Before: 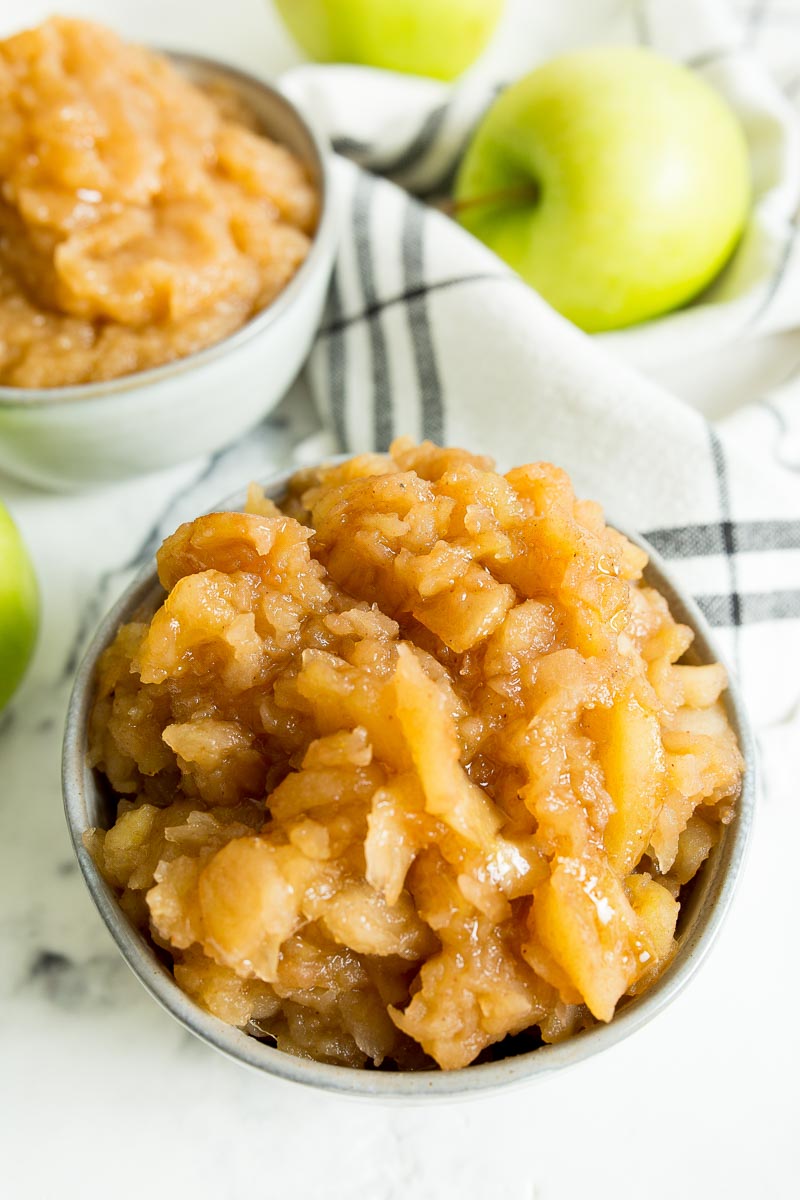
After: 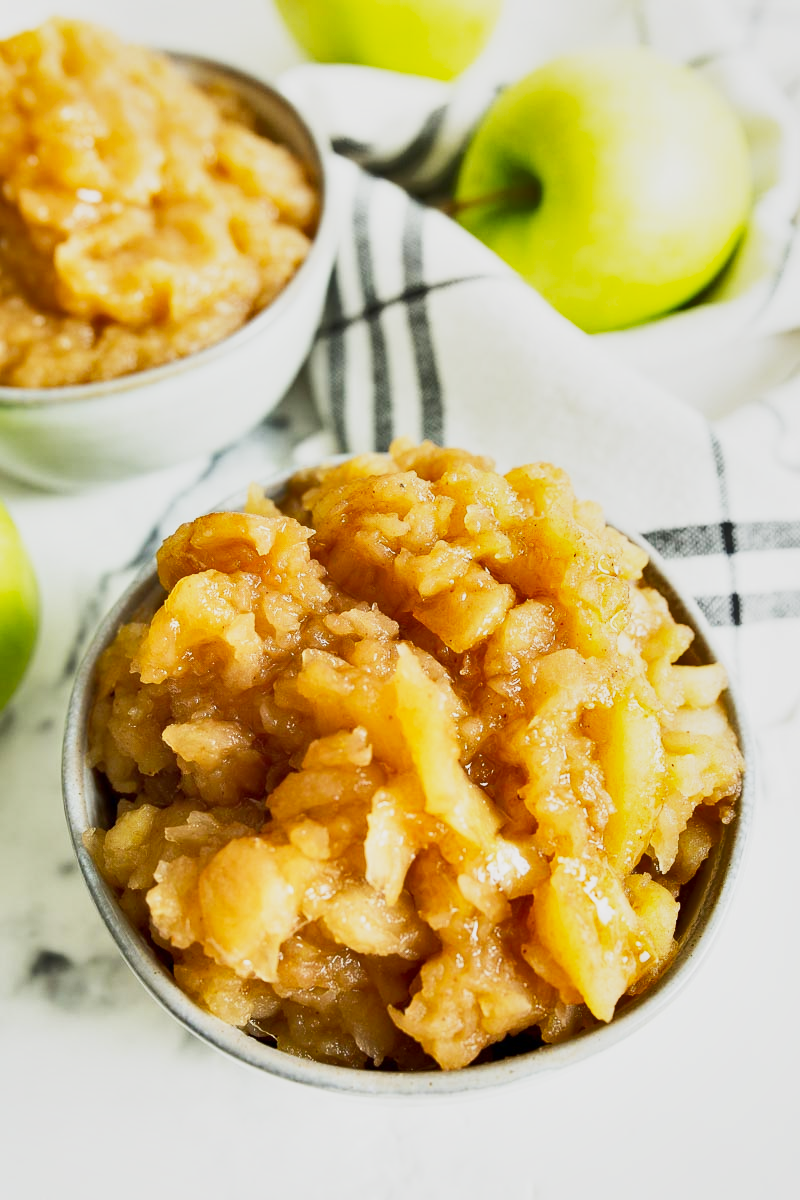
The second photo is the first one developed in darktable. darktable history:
shadows and highlights: soften with gaussian
base curve: curves: ch0 [(0, 0) (0.088, 0.125) (0.176, 0.251) (0.354, 0.501) (0.613, 0.749) (1, 0.877)], preserve colors none
